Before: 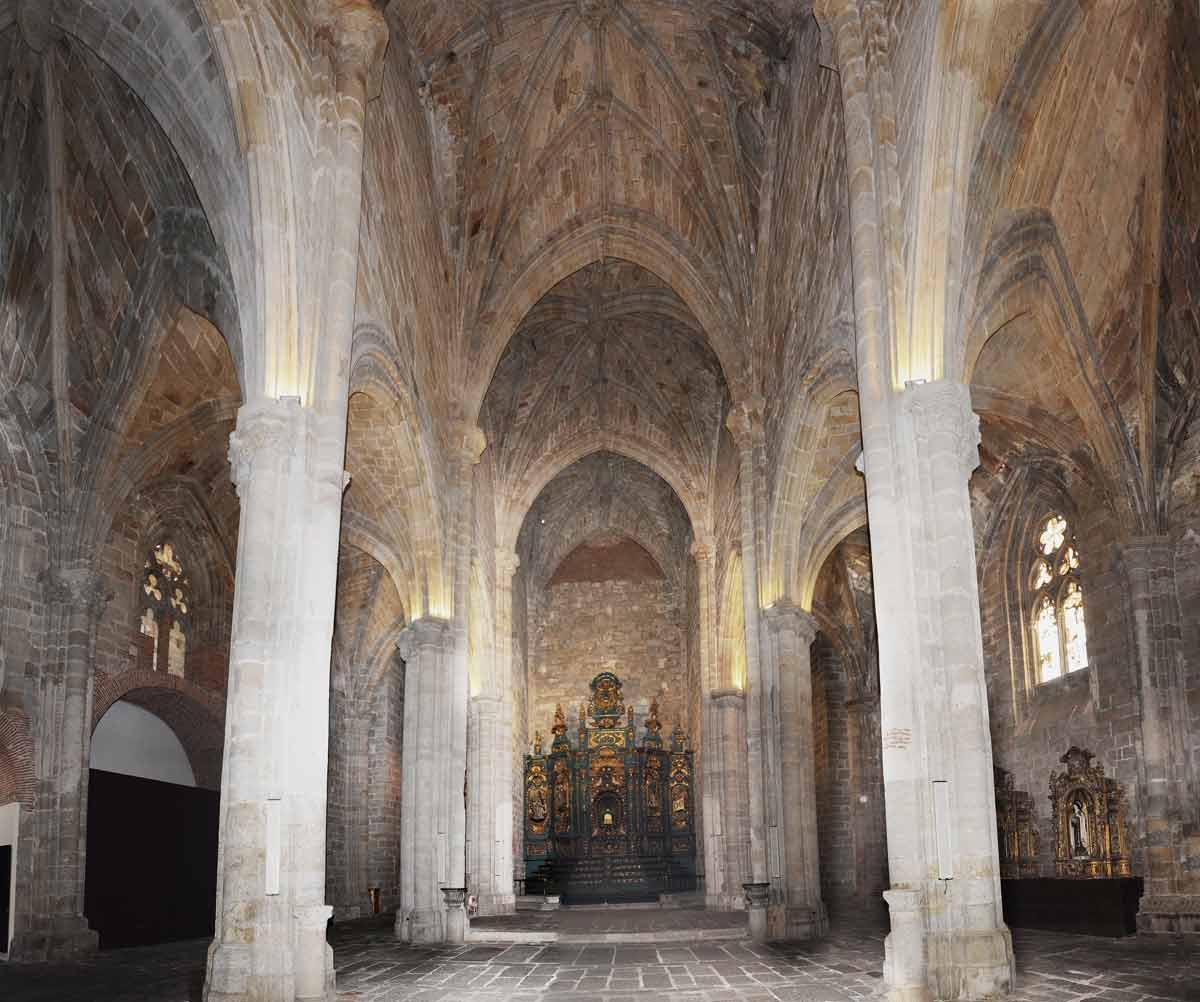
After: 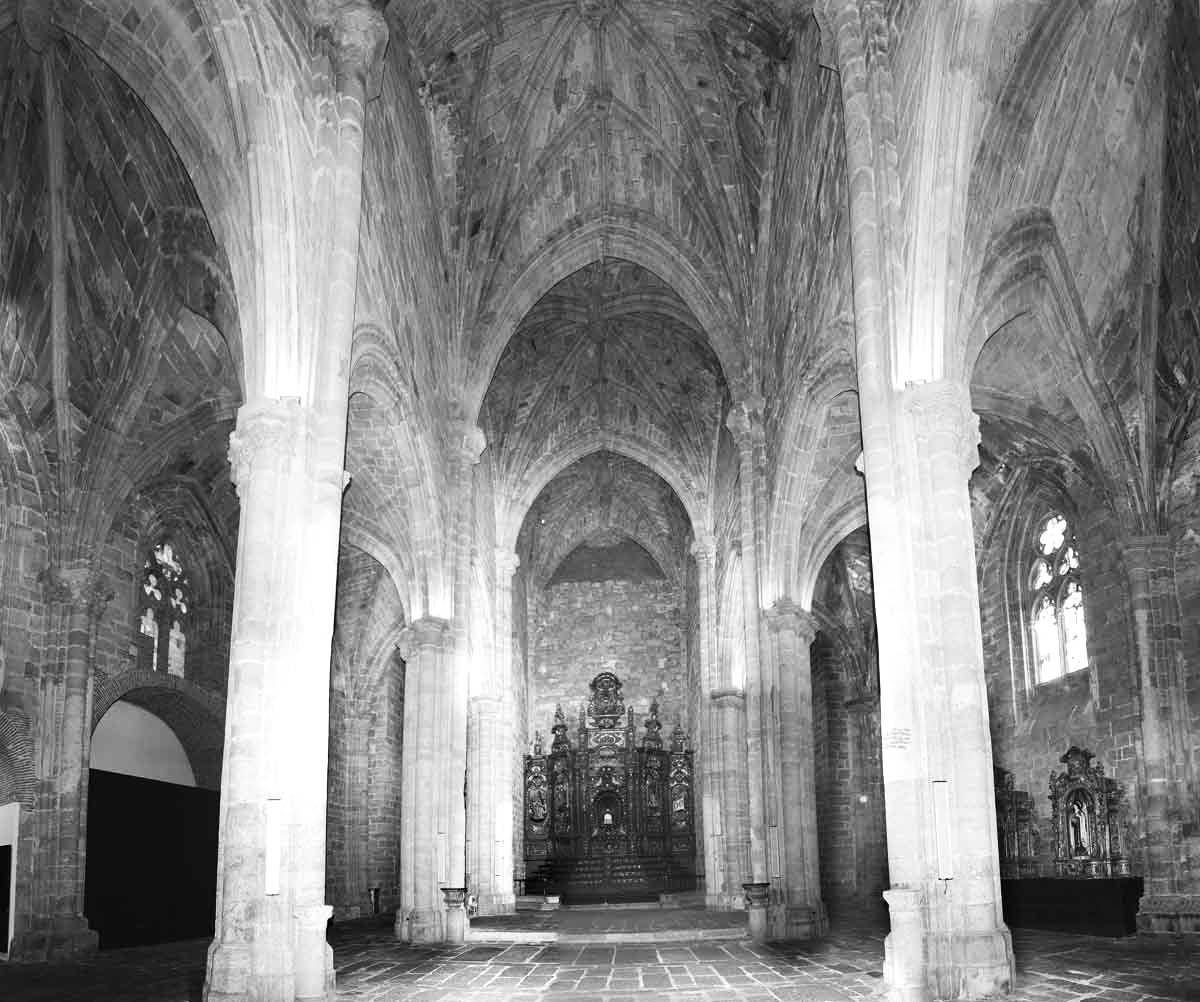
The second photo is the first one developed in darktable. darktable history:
monochrome: on, module defaults
contrast brightness saturation: contrast 0.15, brightness -0.01, saturation 0.1
exposure: black level correction 0, exposure 0.5 EV, compensate highlight preservation false
